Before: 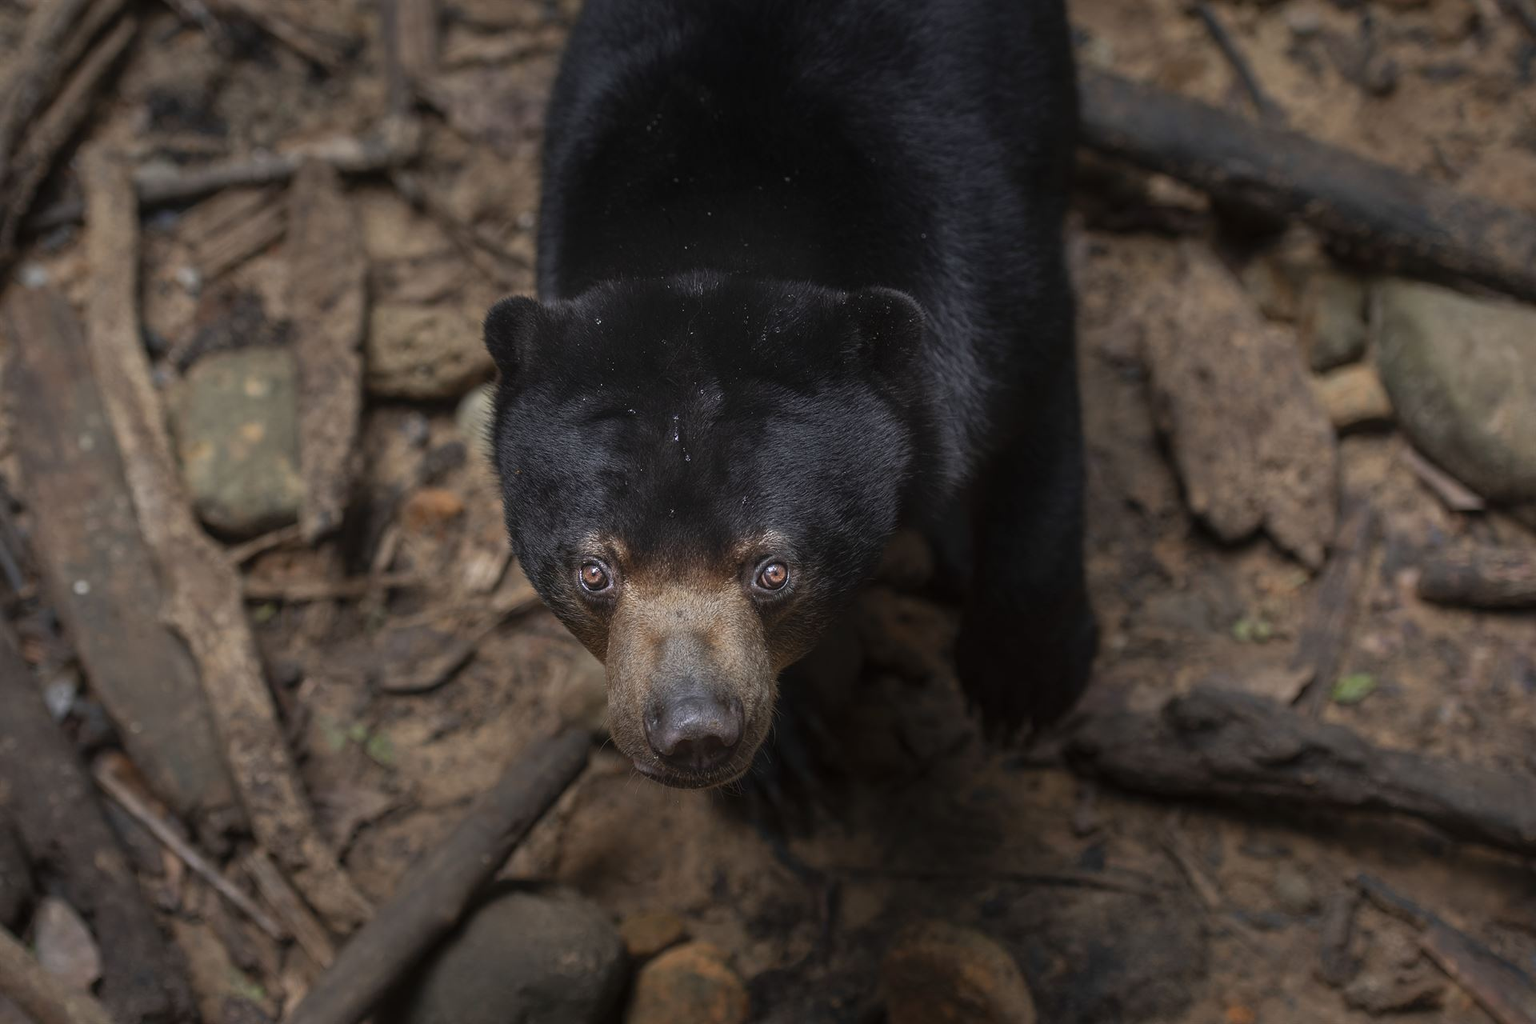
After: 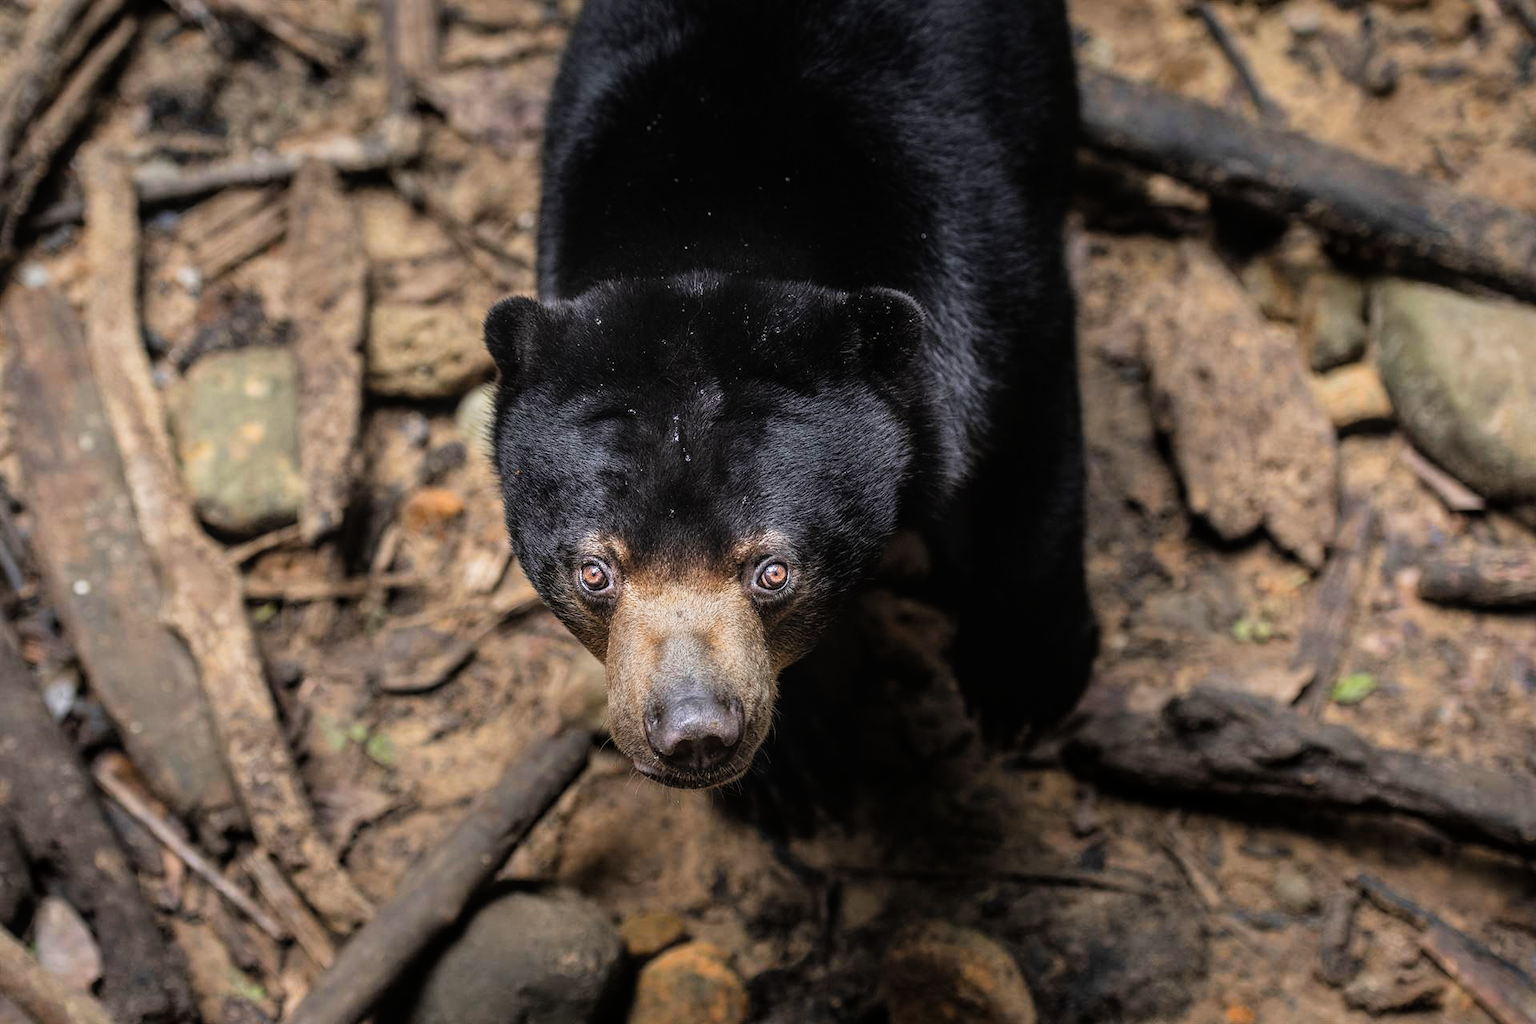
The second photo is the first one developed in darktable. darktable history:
local contrast: detail 110%
color balance rgb: perceptual saturation grading › global saturation 20%, global vibrance 20%
exposure: black level correction 0, exposure 1.2 EV, compensate highlight preservation false
filmic rgb: black relative exposure -5 EV, white relative exposure 3.5 EV, hardness 3.19, contrast 1.3, highlights saturation mix -50%
